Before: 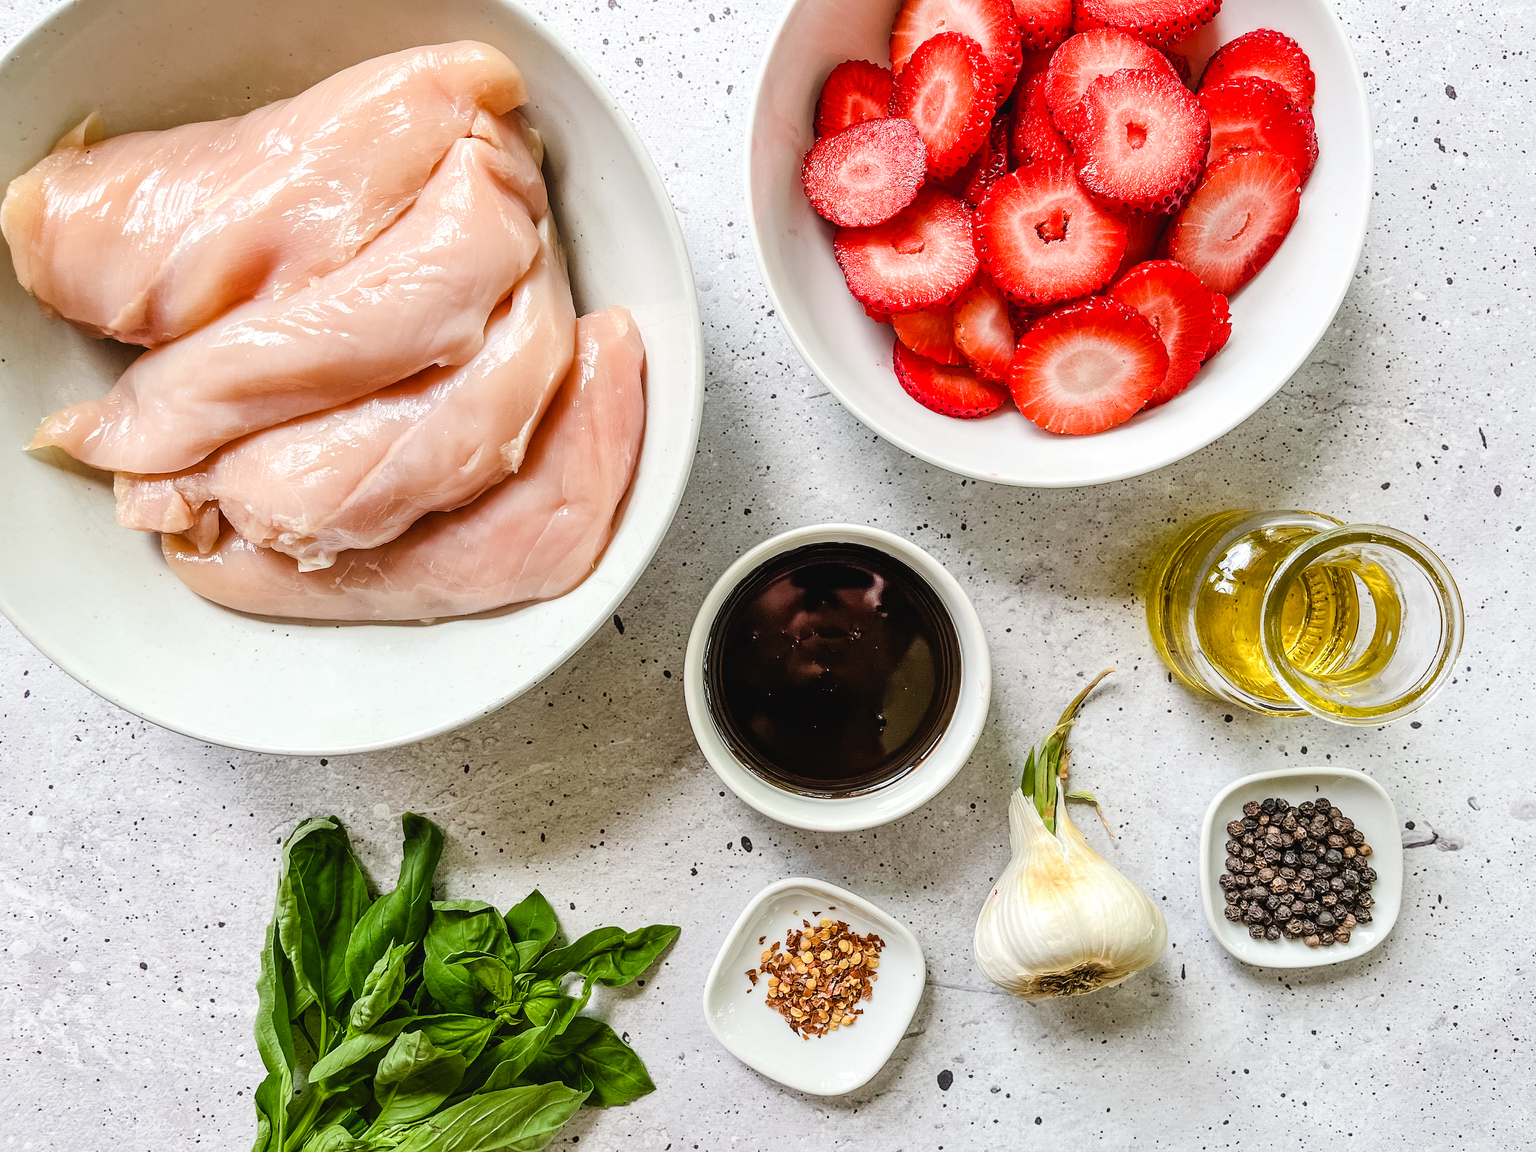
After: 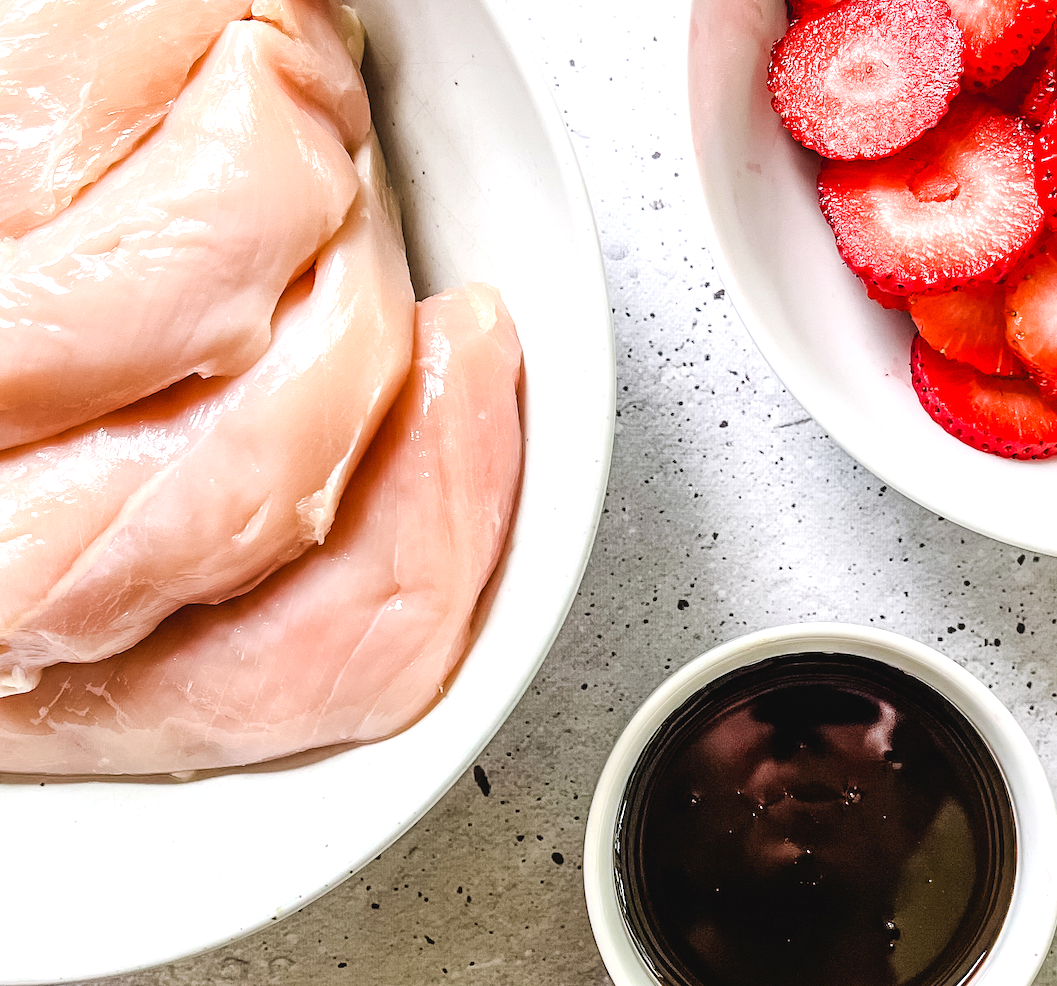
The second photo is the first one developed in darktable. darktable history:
crop: left 20.248%, top 10.86%, right 35.675%, bottom 34.321%
exposure: exposure 0.367 EV, compensate highlight preservation false
white balance: red 1.004, blue 1.024
